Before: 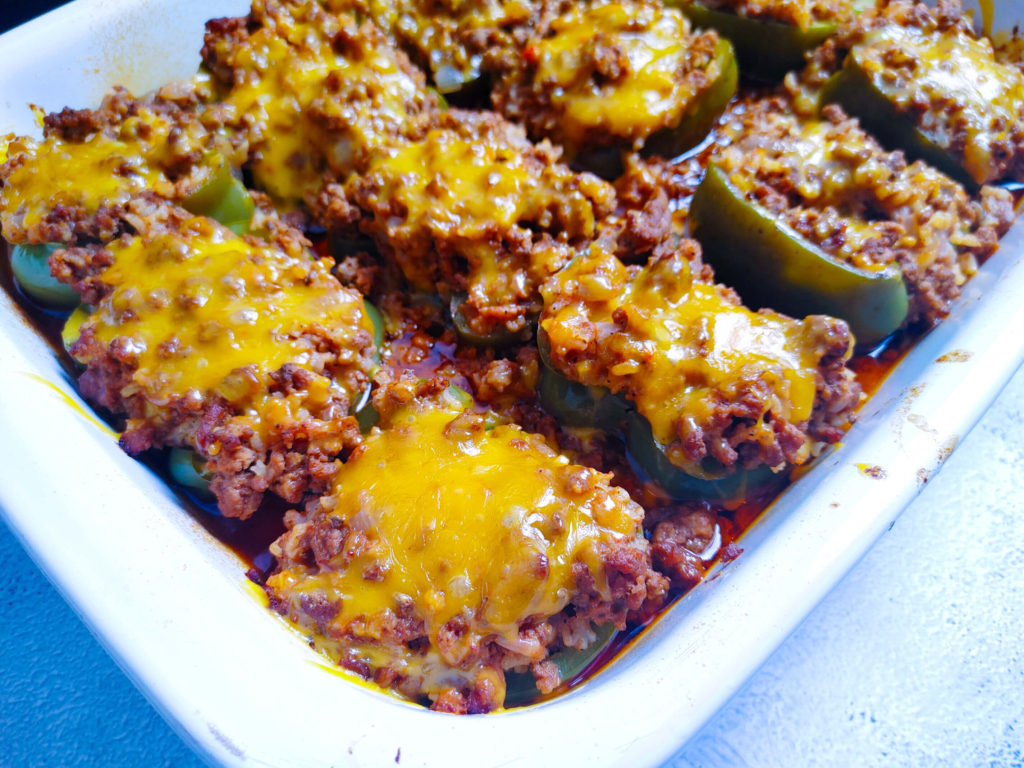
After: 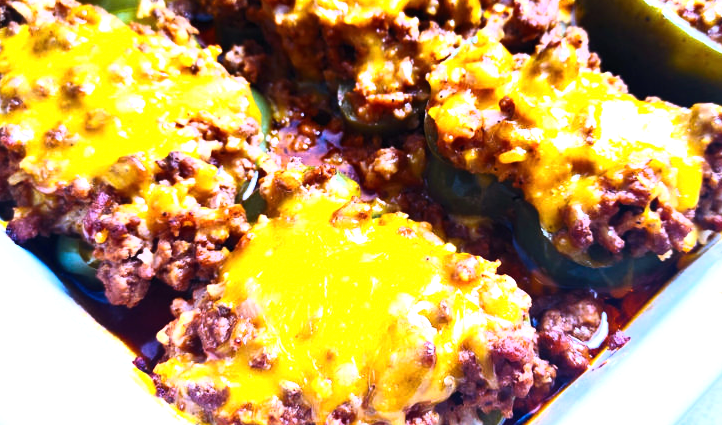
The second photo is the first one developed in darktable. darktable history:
exposure: black level correction 0, exposure 1.1 EV, compensate exposure bias true, compensate highlight preservation false
crop: left 11.123%, top 27.61%, right 18.3%, bottom 17.034%
tone curve: curves: ch0 [(0, 0) (0.56, 0.467) (0.846, 0.934) (1, 1)]
